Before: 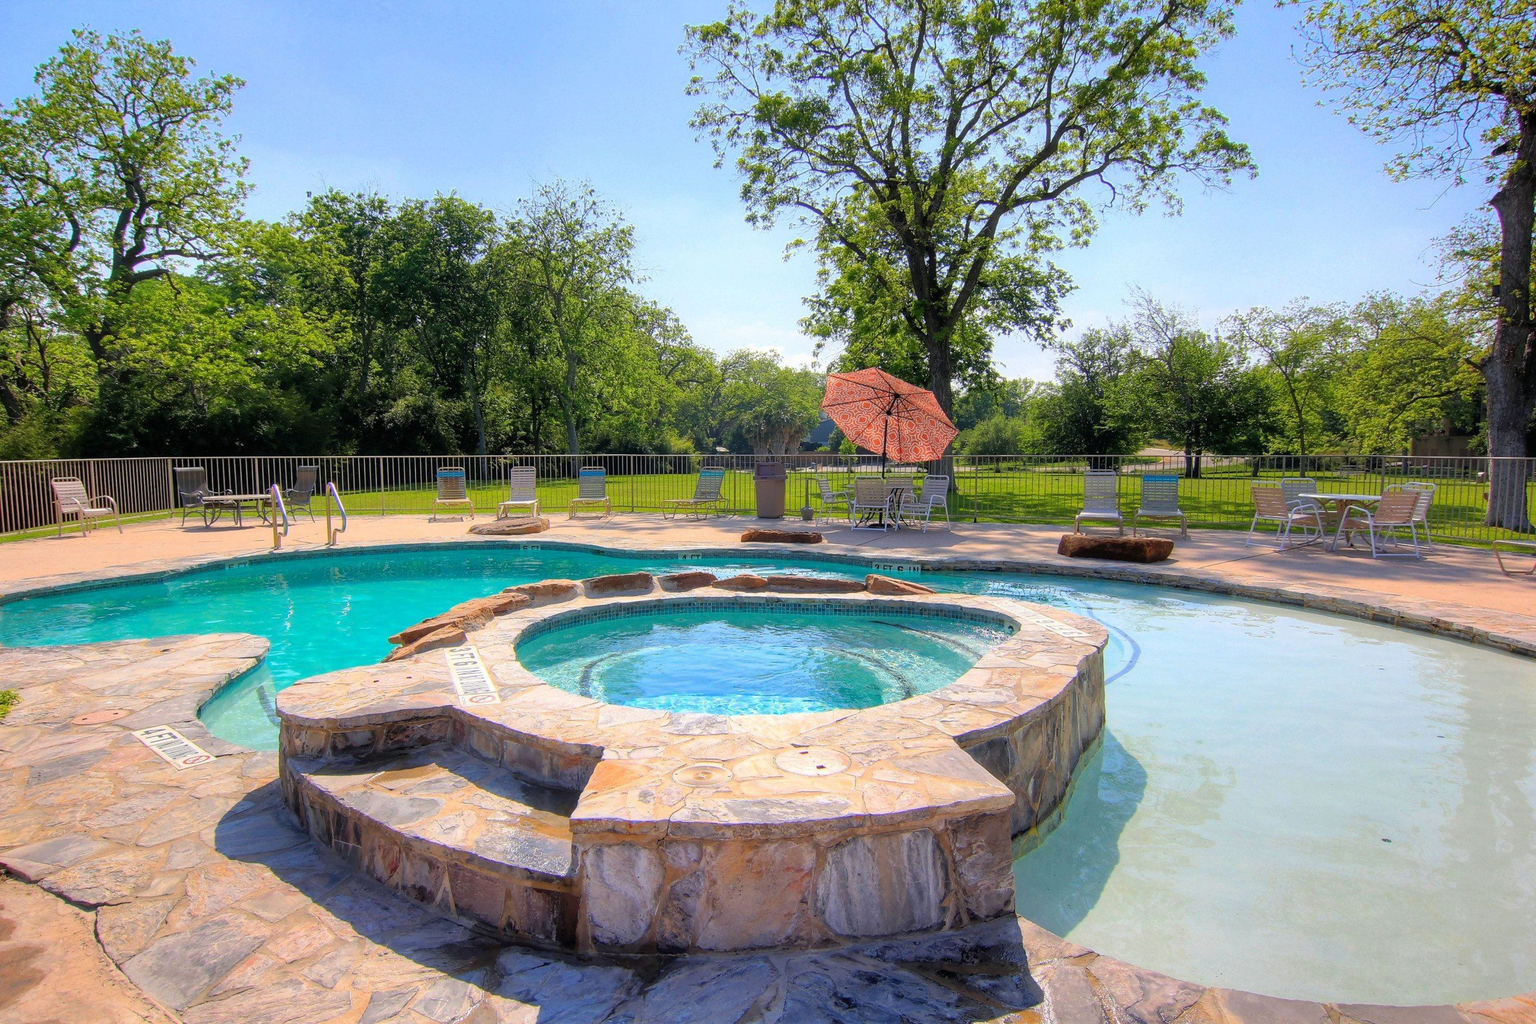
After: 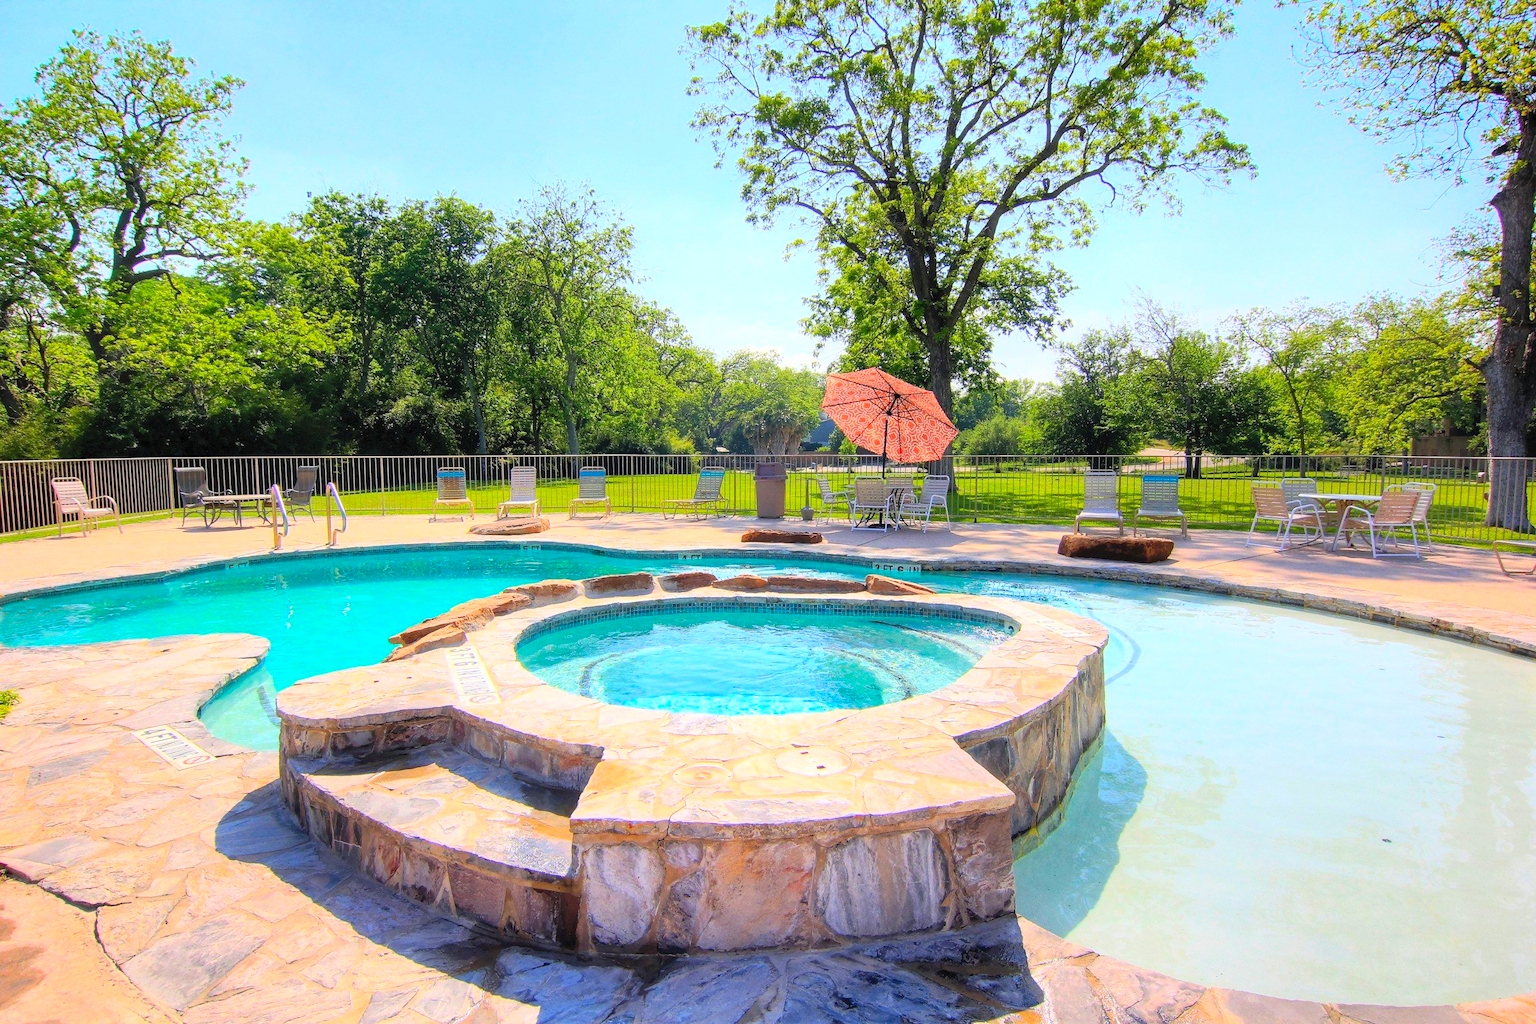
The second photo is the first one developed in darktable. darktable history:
contrast brightness saturation: contrast 0.242, brightness 0.267, saturation 0.387
